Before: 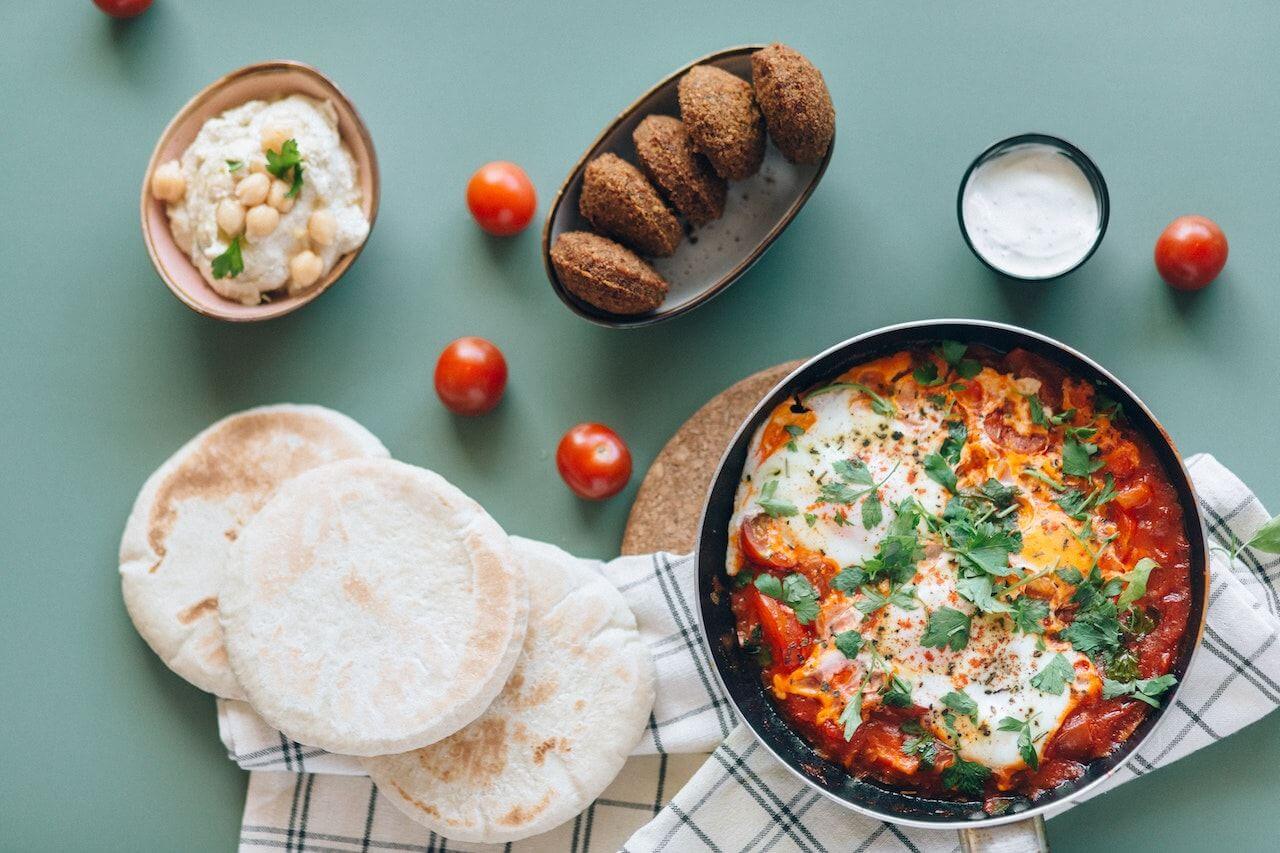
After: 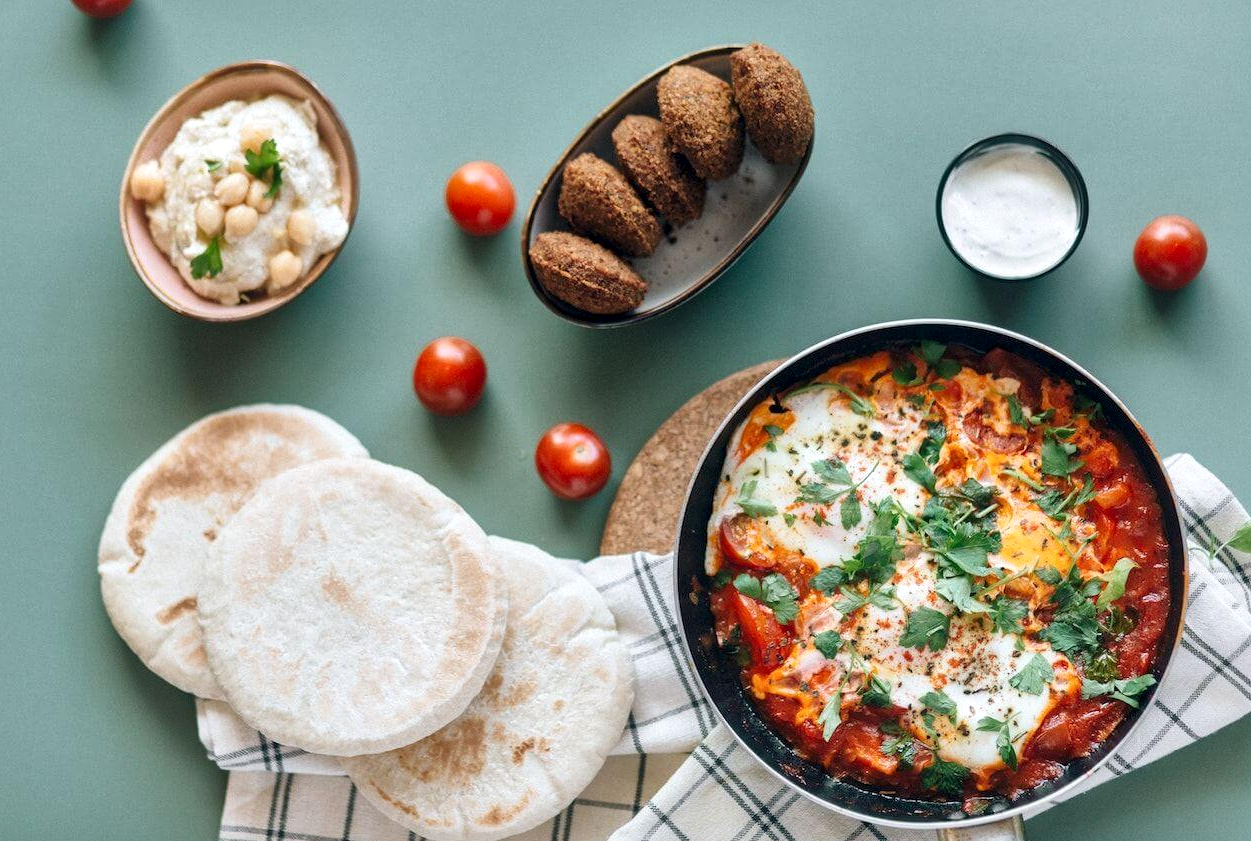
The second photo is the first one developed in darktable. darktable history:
local contrast: mode bilateral grid, contrast 20, coarseness 49, detail 150%, midtone range 0.2
crop and rotate: left 1.673%, right 0.586%, bottom 1.345%
